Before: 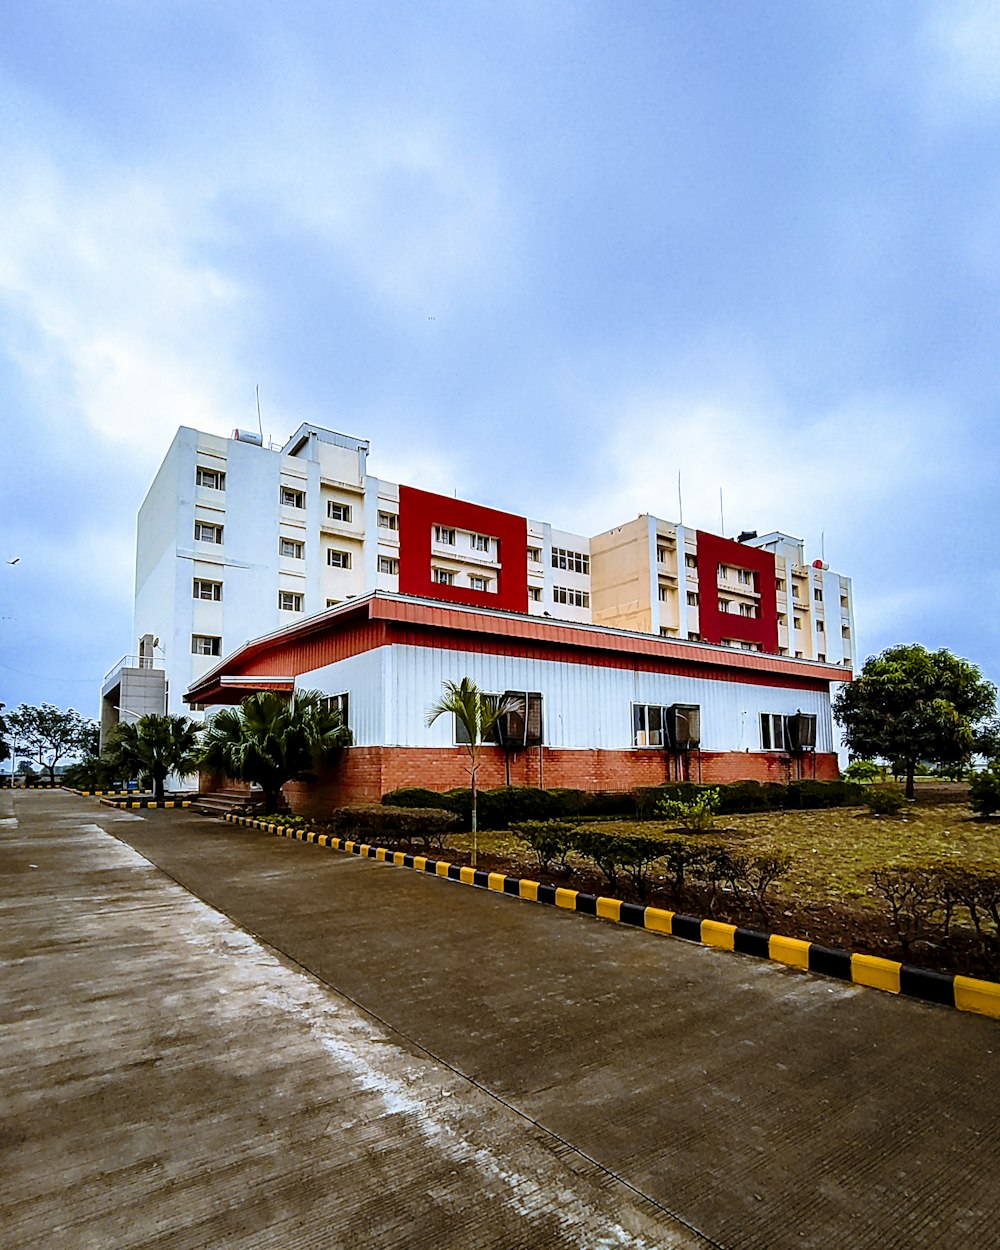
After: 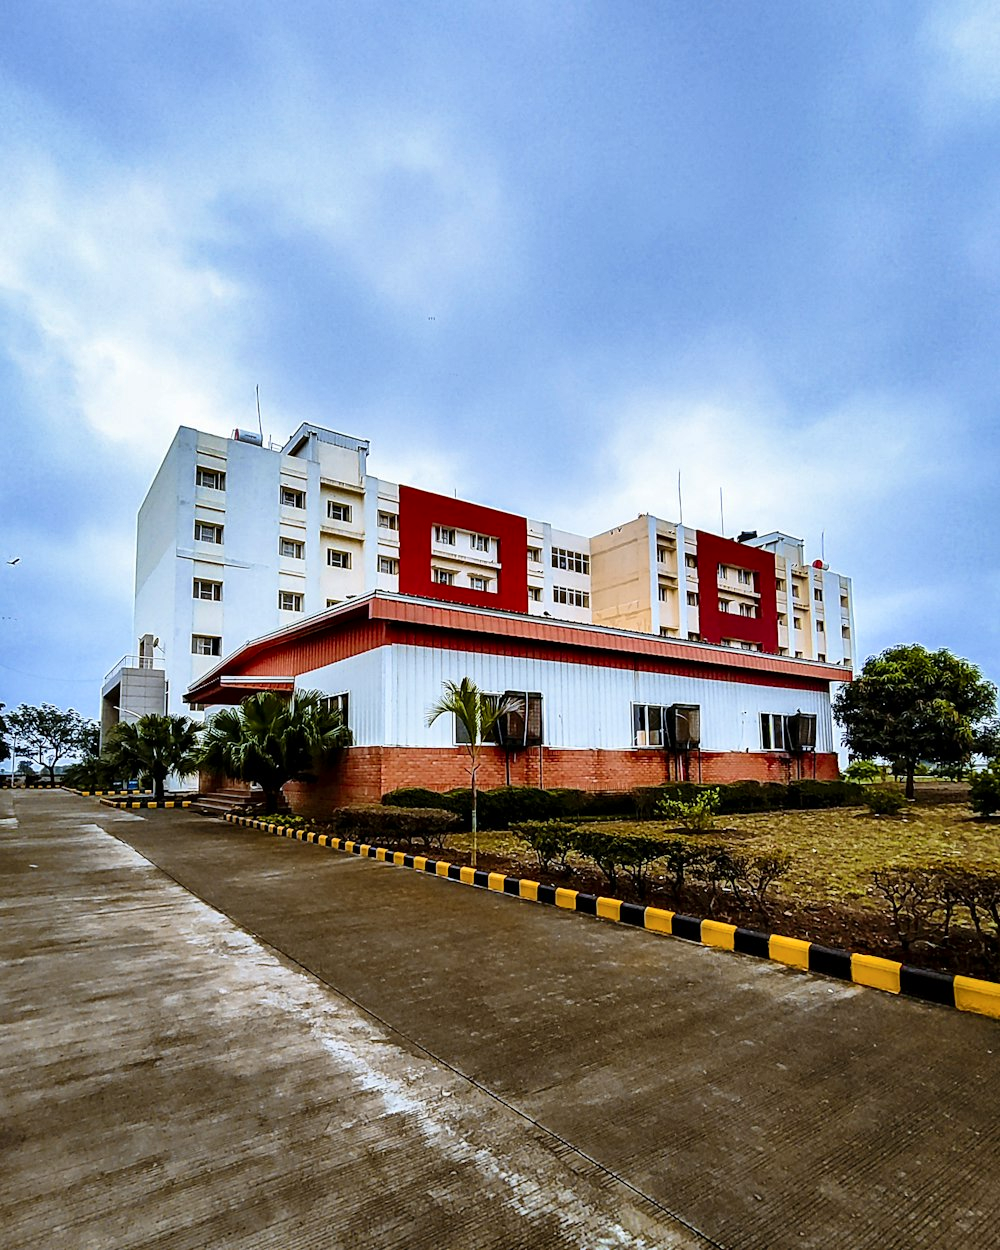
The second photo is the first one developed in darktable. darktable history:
contrast brightness saturation: contrast 0.08, saturation 0.02
shadows and highlights: white point adjustment 0.05, highlights color adjustment 55.9%, soften with gaussian
